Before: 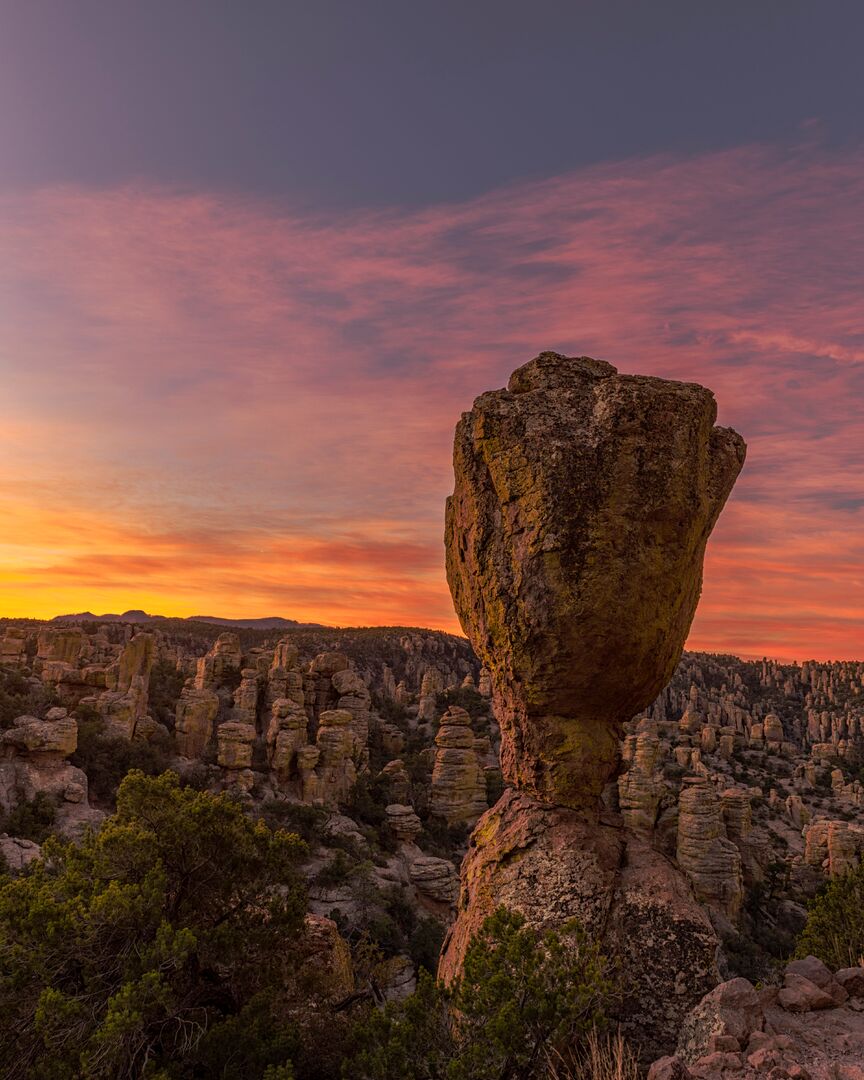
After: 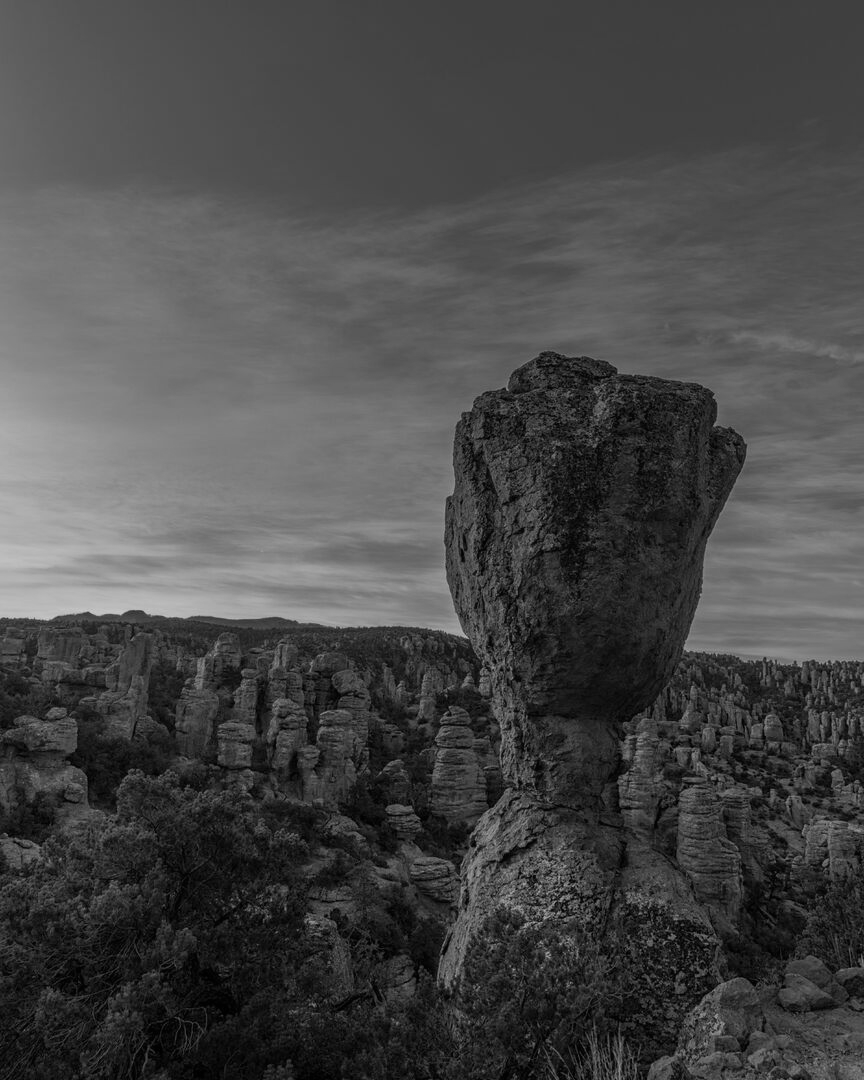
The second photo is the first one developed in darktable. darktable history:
monochrome: on, module defaults
graduated density: on, module defaults
color balance rgb: global vibrance 42.74%
